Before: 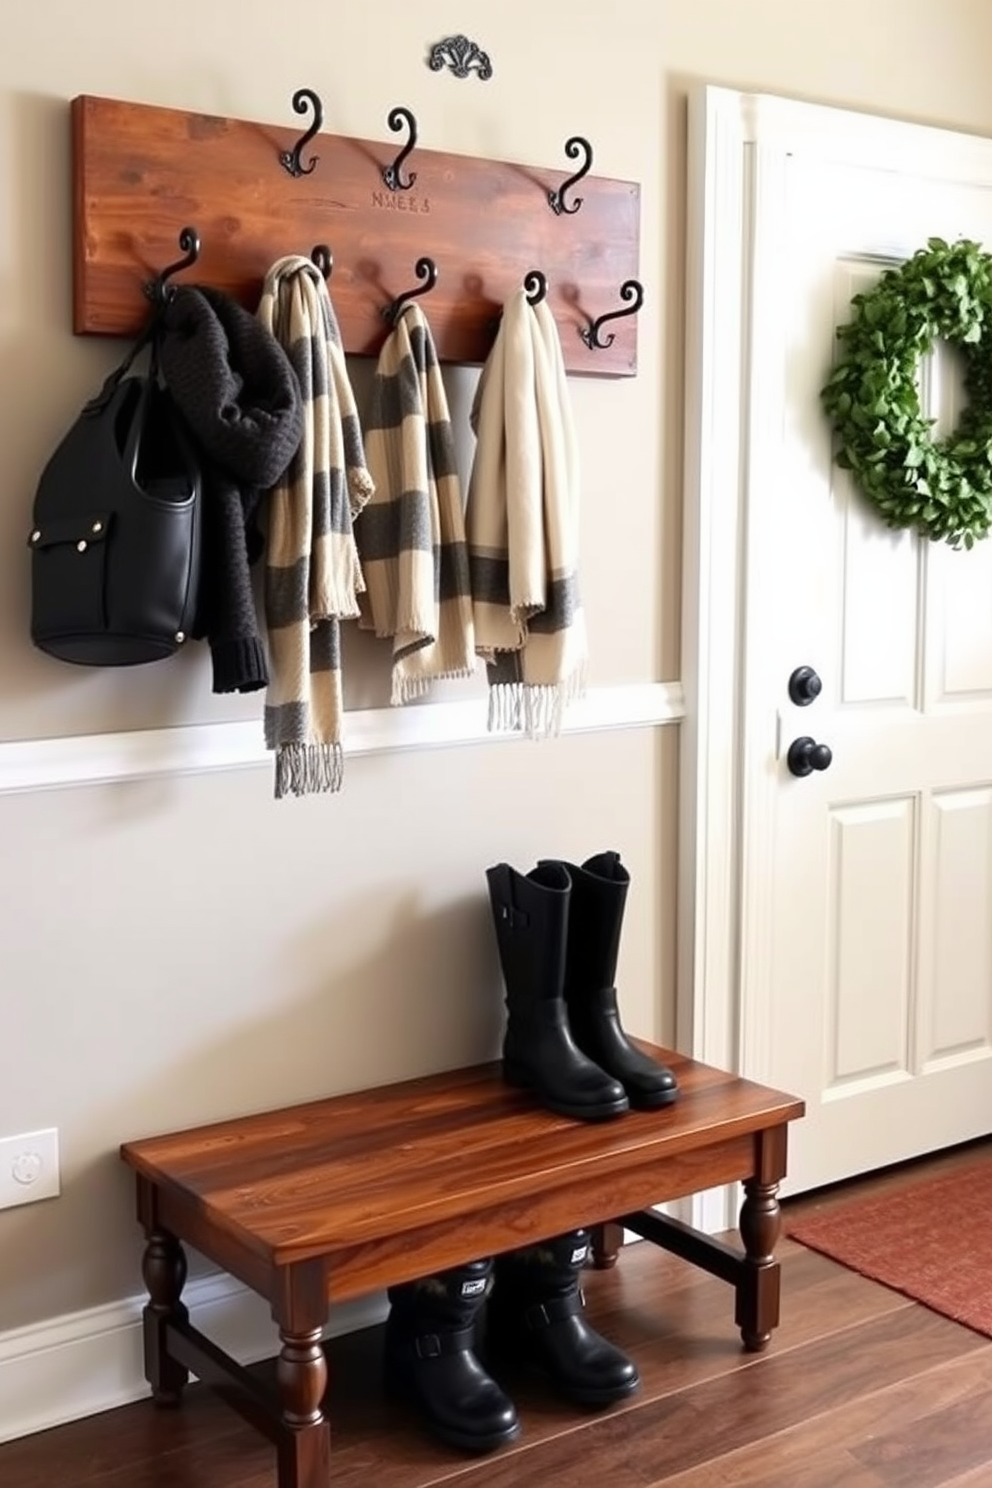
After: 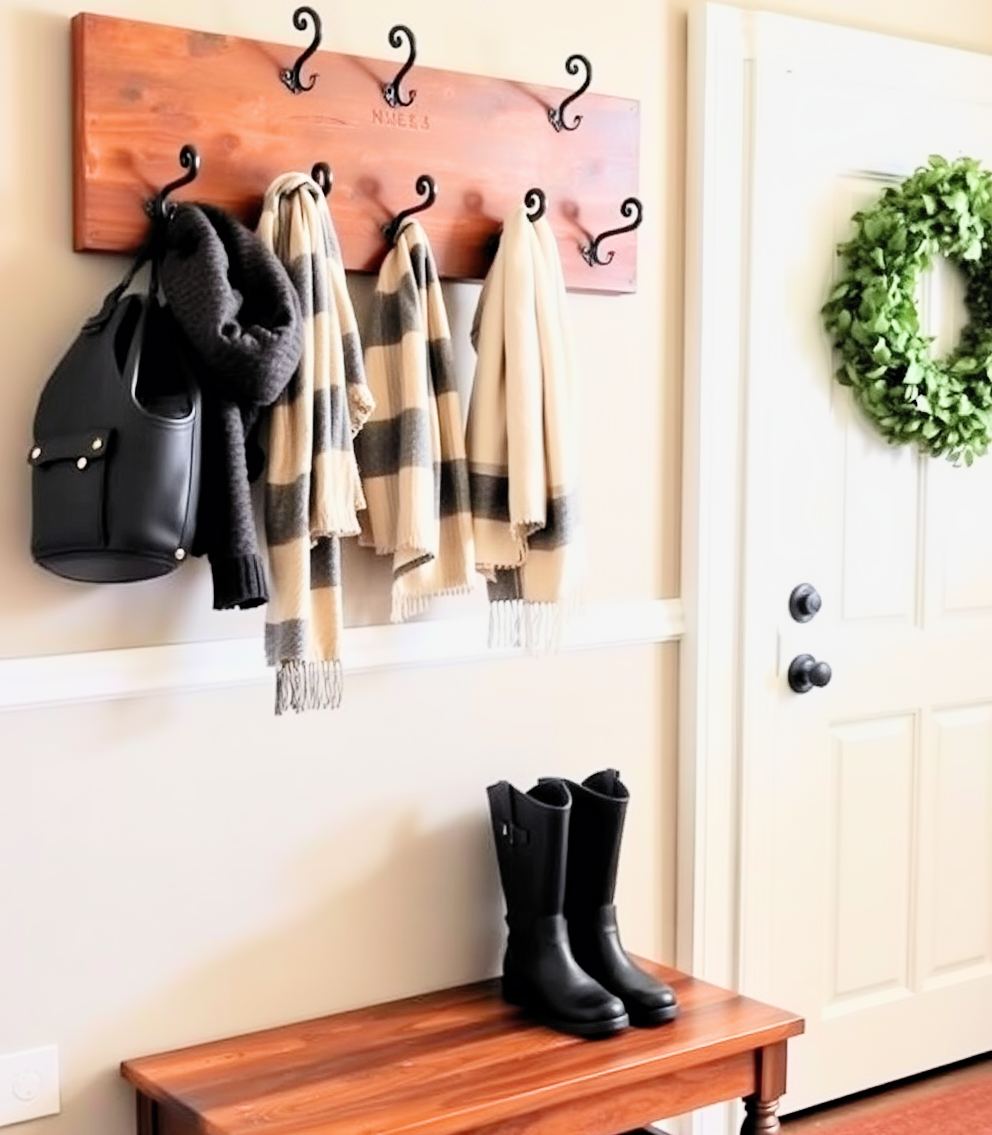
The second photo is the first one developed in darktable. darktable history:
crop: top 5.599%, bottom 18.071%
contrast brightness saturation: saturation -0.068
exposure: black level correction 0, exposure 1.697 EV, compensate exposure bias true, compensate highlight preservation false
filmic rgb: black relative exposure -5.02 EV, white relative exposure 3.99 EV, threshold 5.96 EV, hardness 2.88, contrast 1.3, highlights saturation mix -11.14%, color science v6 (2022), enable highlight reconstruction true
contrast equalizer: octaves 7, y [[0.514, 0.573, 0.581, 0.508, 0.5, 0.5], [0.5 ×6], [0.5 ×6], [0 ×6], [0 ×6]]
color balance rgb: linear chroma grading › shadows -2.371%, linear chroma grading › highlights -14.825%, linear chroma grading › global chroma -9.872%, linear chroma grading › mid-tones -9.63%, perceptual saturation grading › global saturation 17.539%, global vibrance 24.496%, contrast -25.238%
